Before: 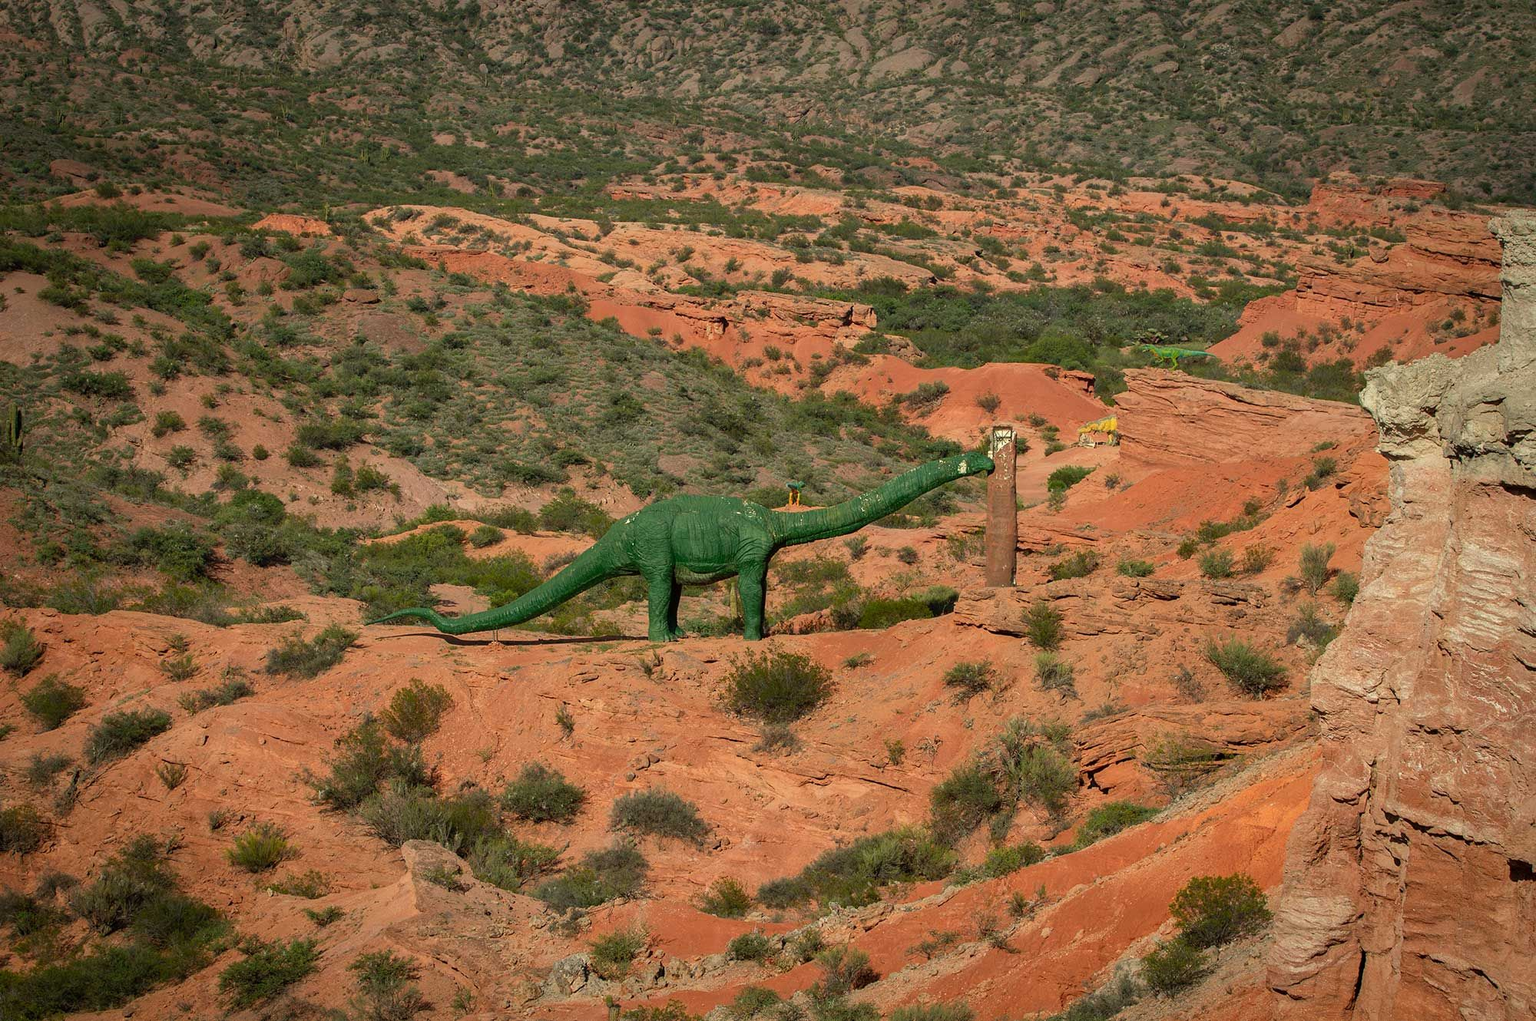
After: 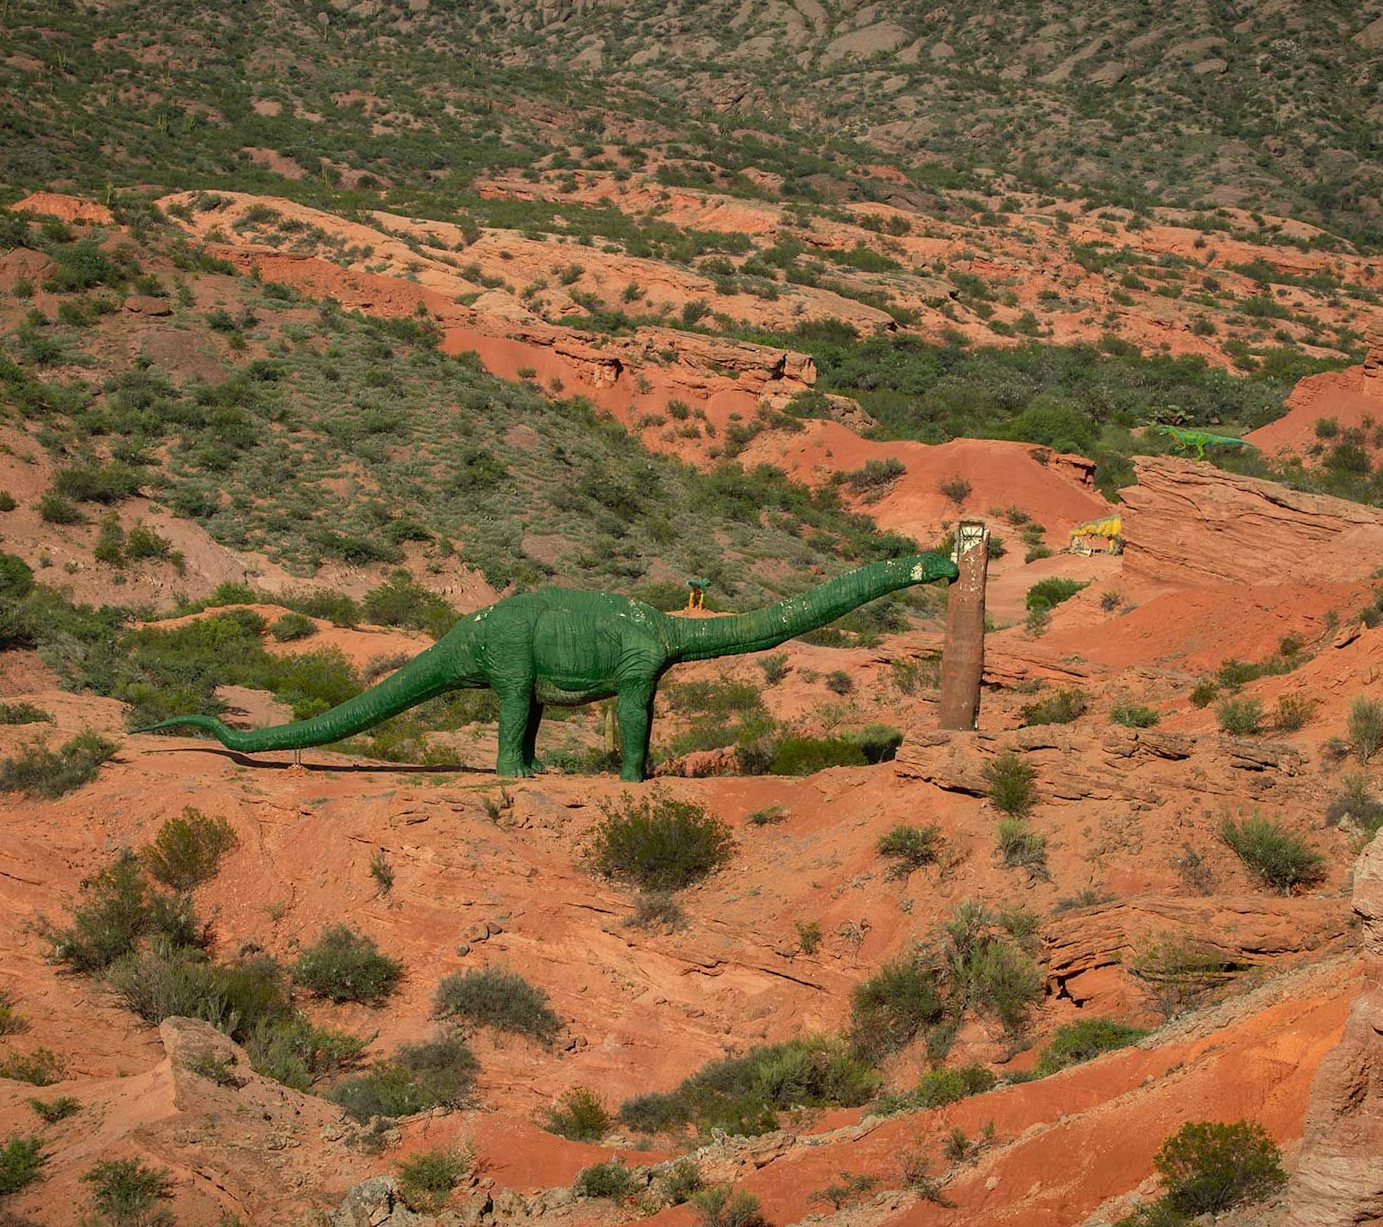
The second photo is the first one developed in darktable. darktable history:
crop and rotate: angle -3.2°, left 14.248%, top 0.033%, right 10.847%, bottom 0.068%
